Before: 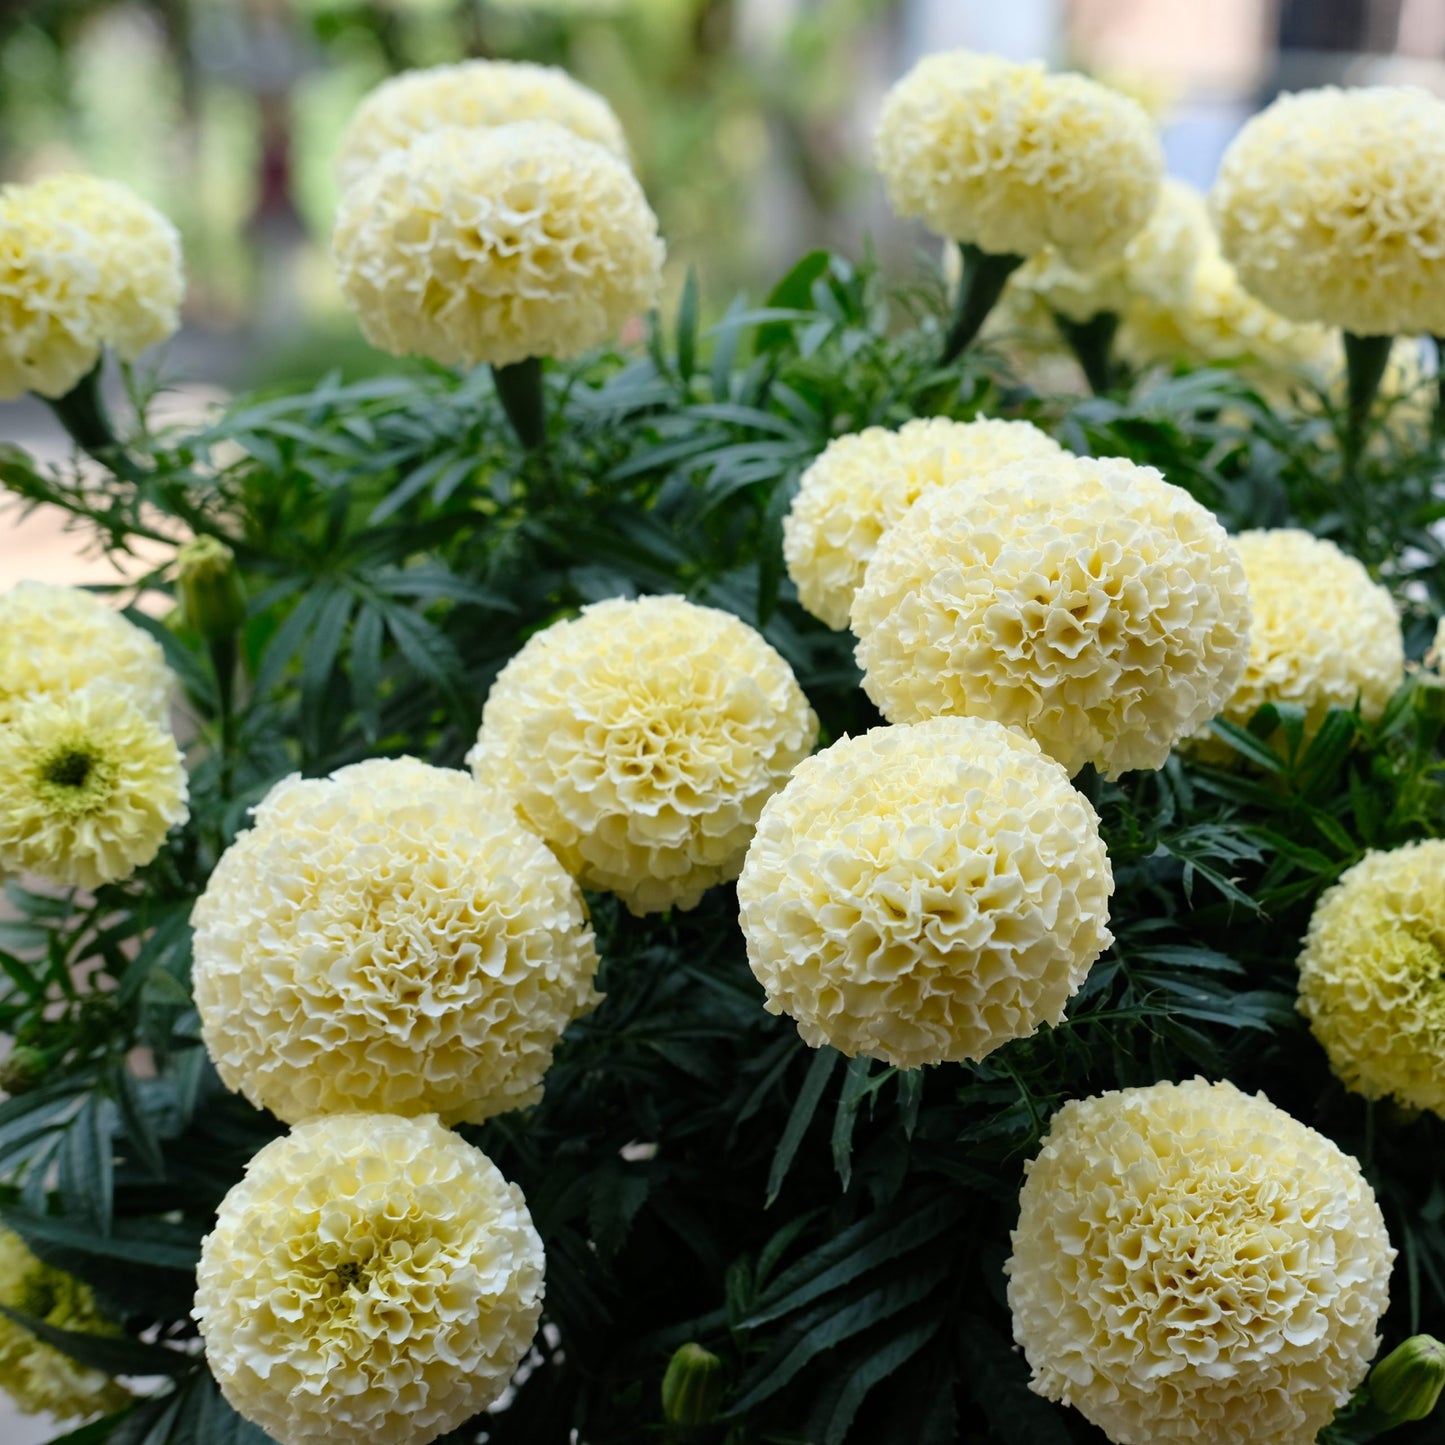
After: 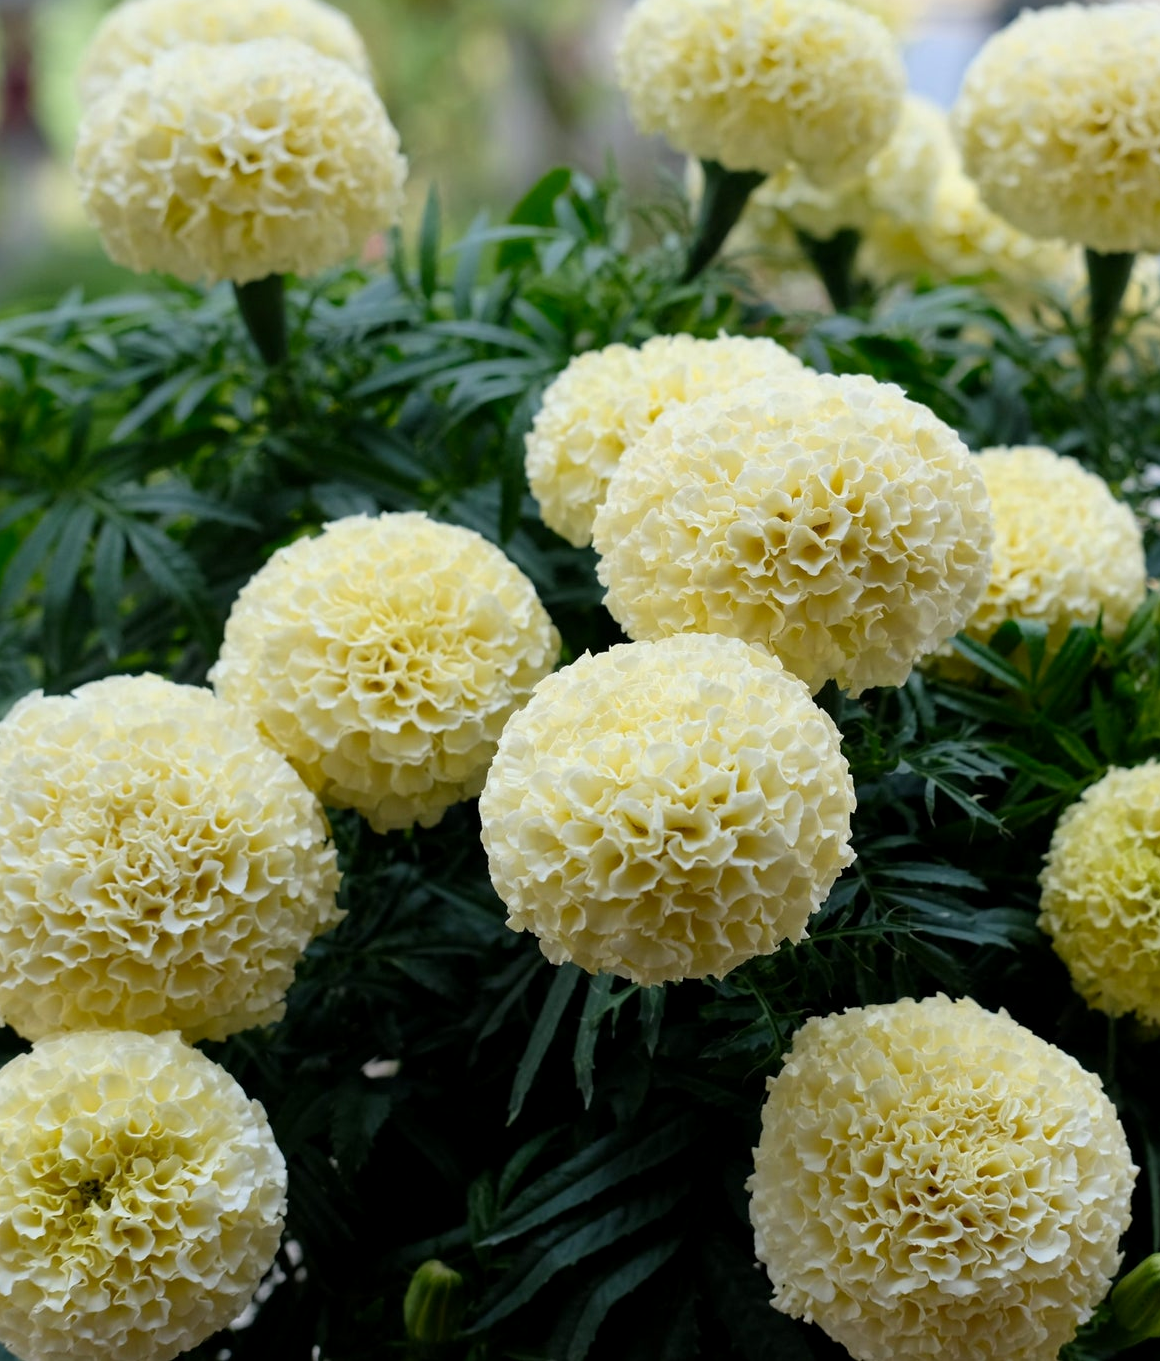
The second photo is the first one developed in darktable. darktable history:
crop and rotate: left 17.898%, top 5.791%, right 1.773%
exposure: black level correction 0.002, exposure -0.097 EV, compensate exposure bias true, compensate highlight preservation false
